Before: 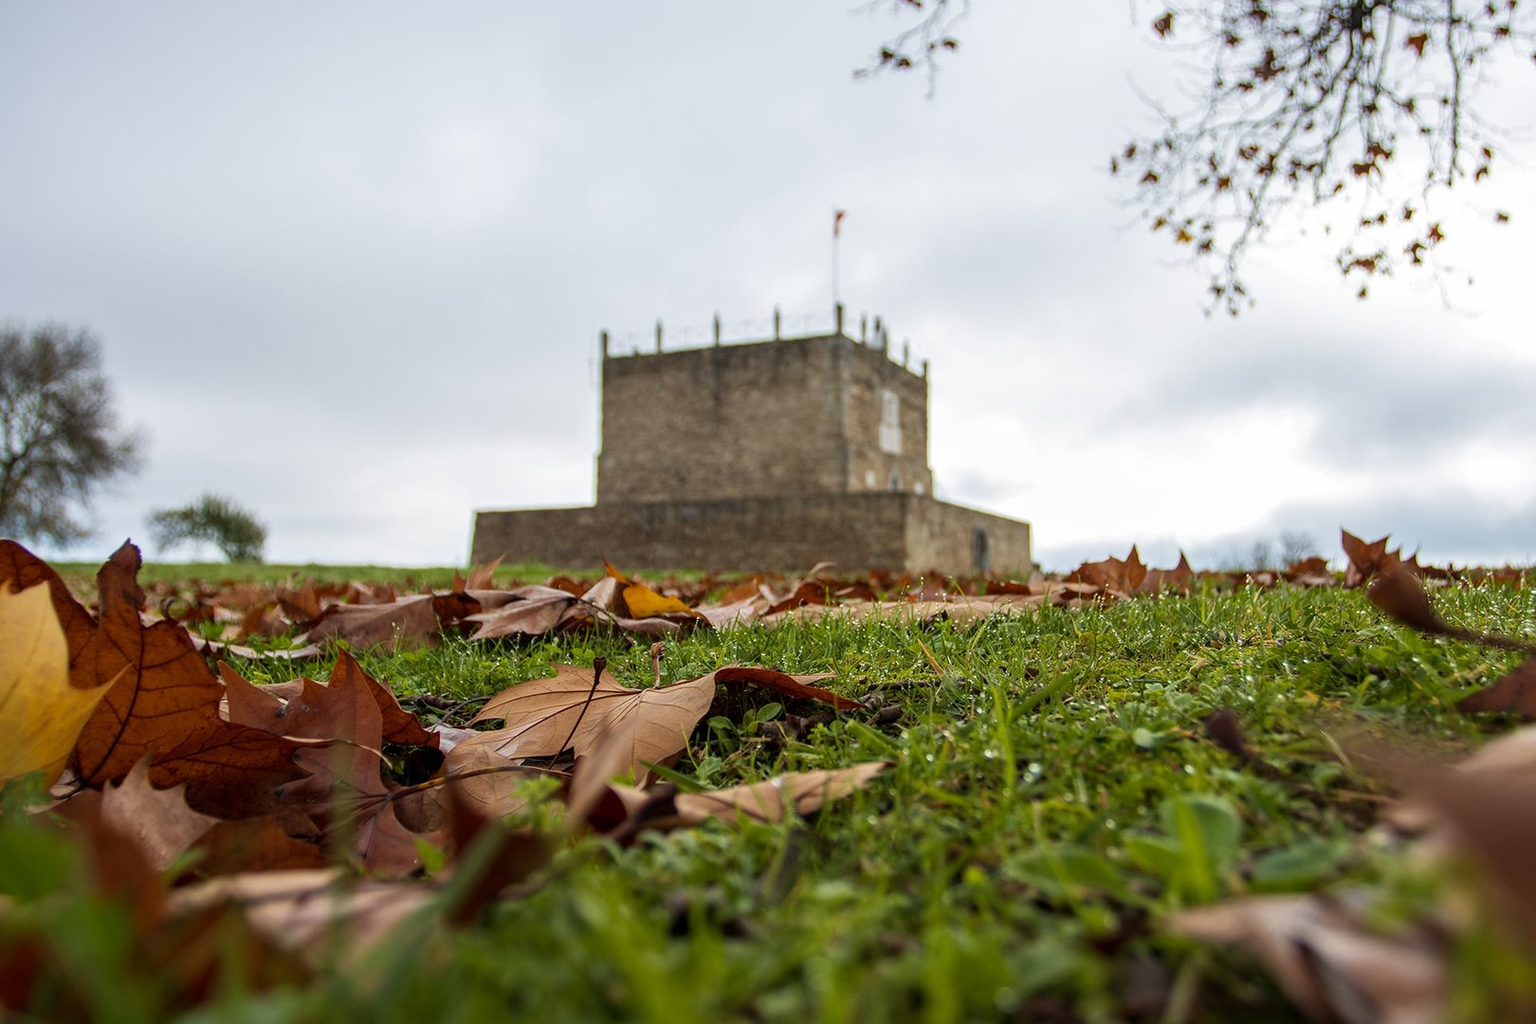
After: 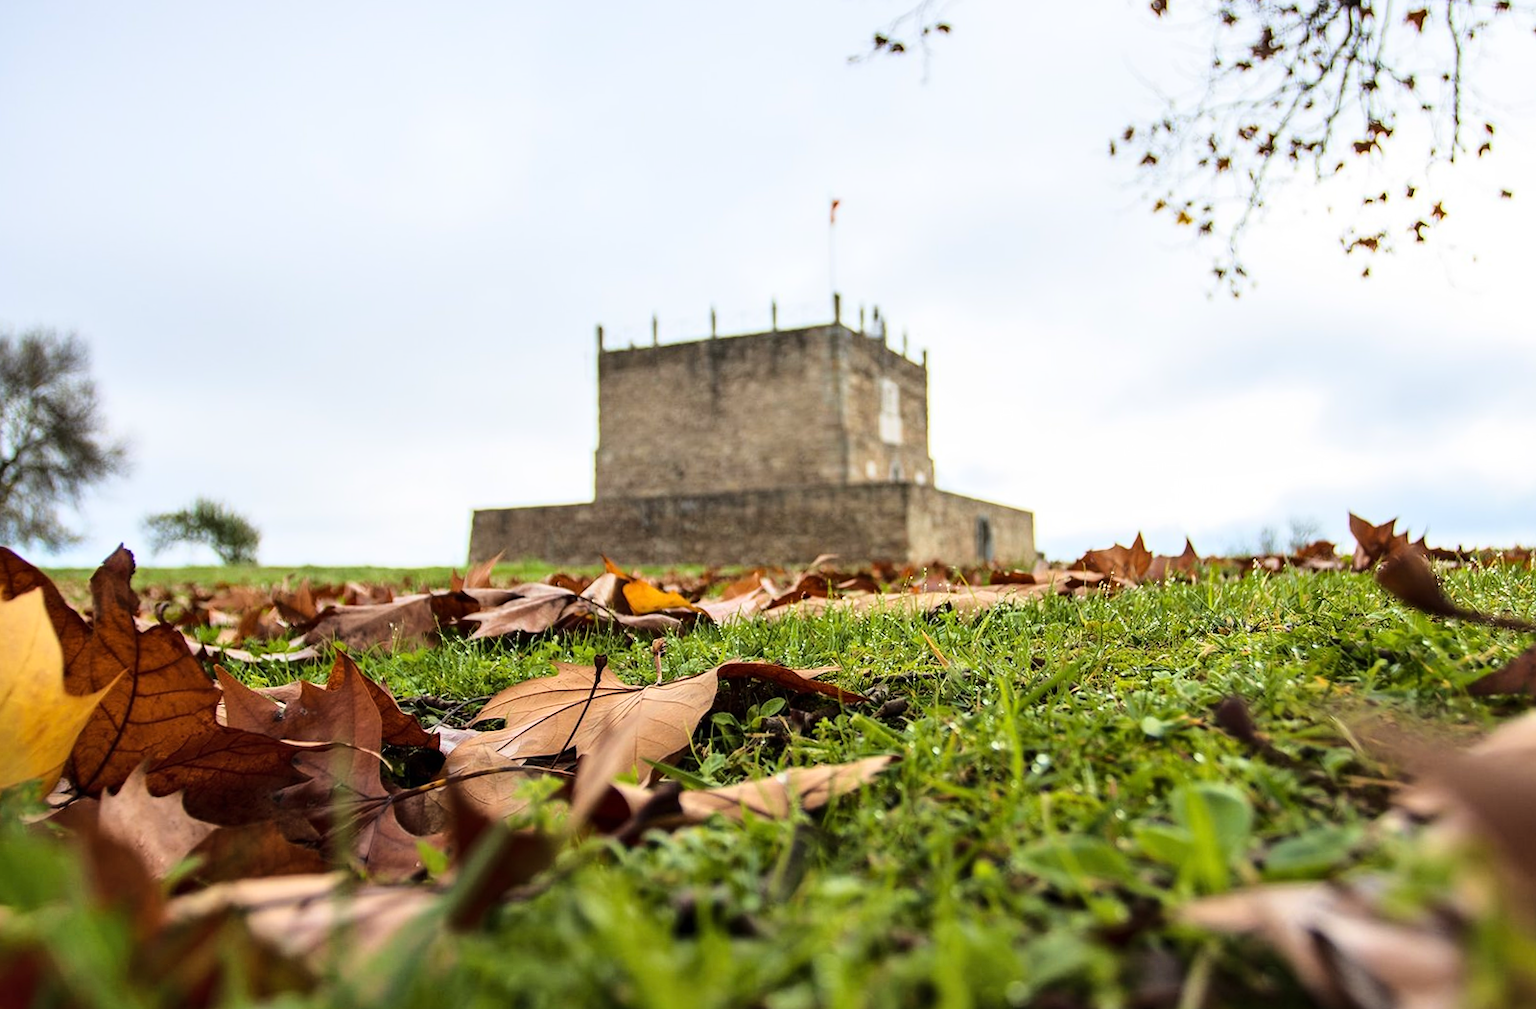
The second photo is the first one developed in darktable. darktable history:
rotate and perspective: rotation -1°, crop left 0.011, crop right 0.989, crop top 0.025, crop bottom 0.975
shadows and highlights: shadows 52.34, highlights -28.23, soften with gaussian
base curve: curves: ch0 [(0, 0) (0.028, 0.03) (0.121, 0.232) (0.46, 0.748) (0.859, 0.968) (1, 1)]
